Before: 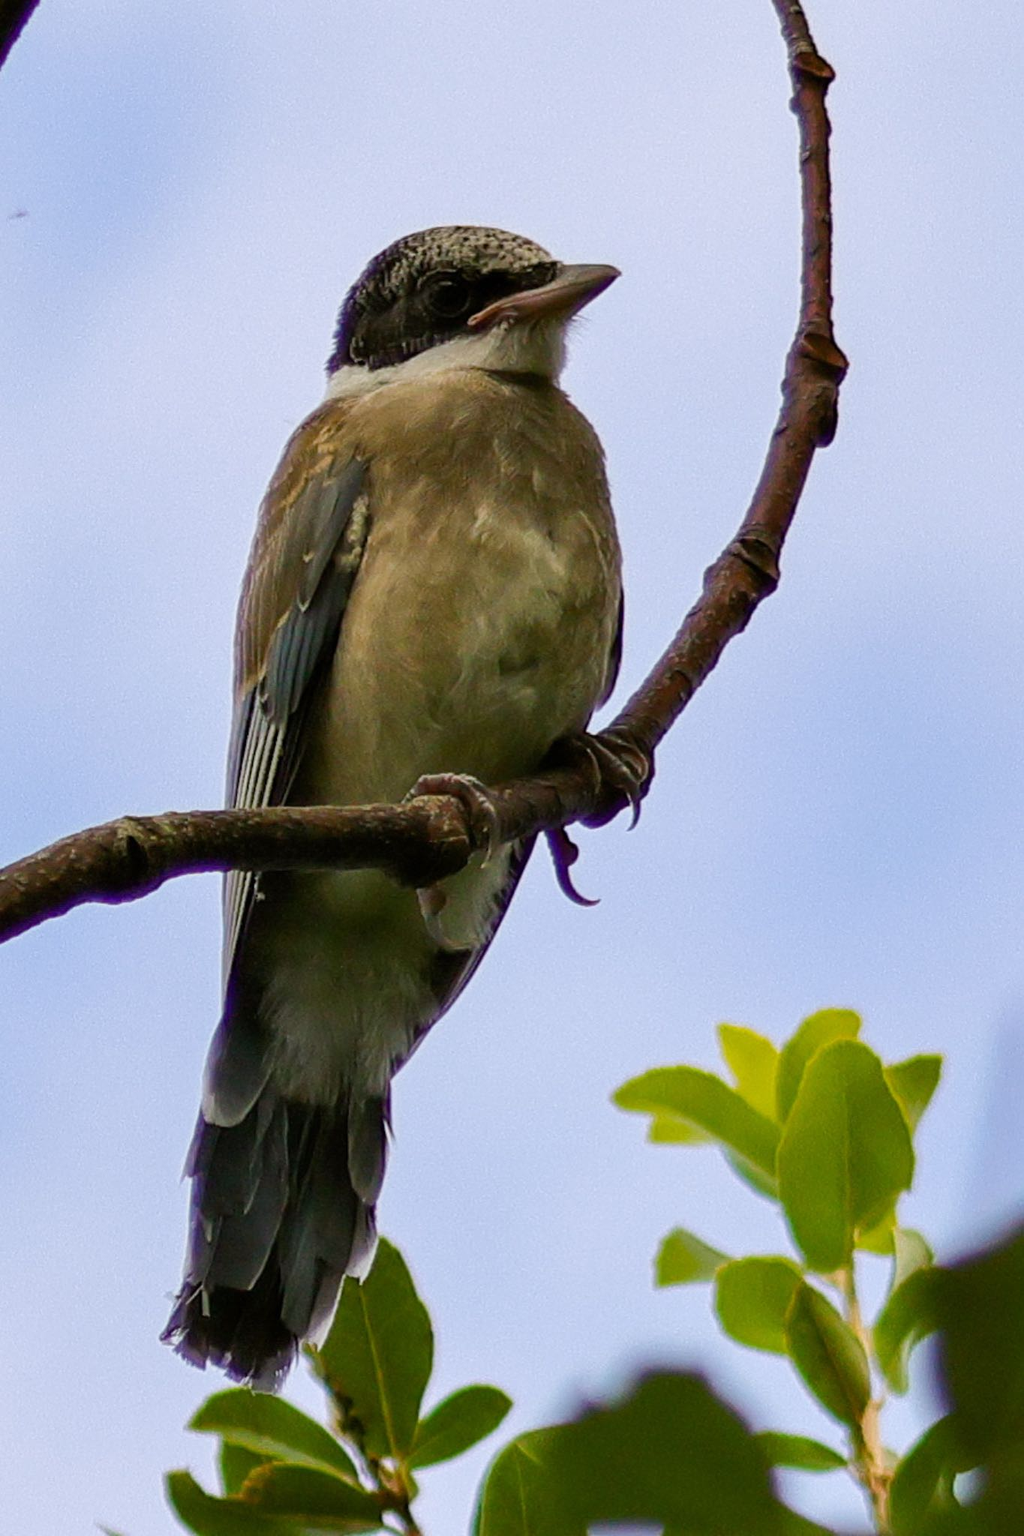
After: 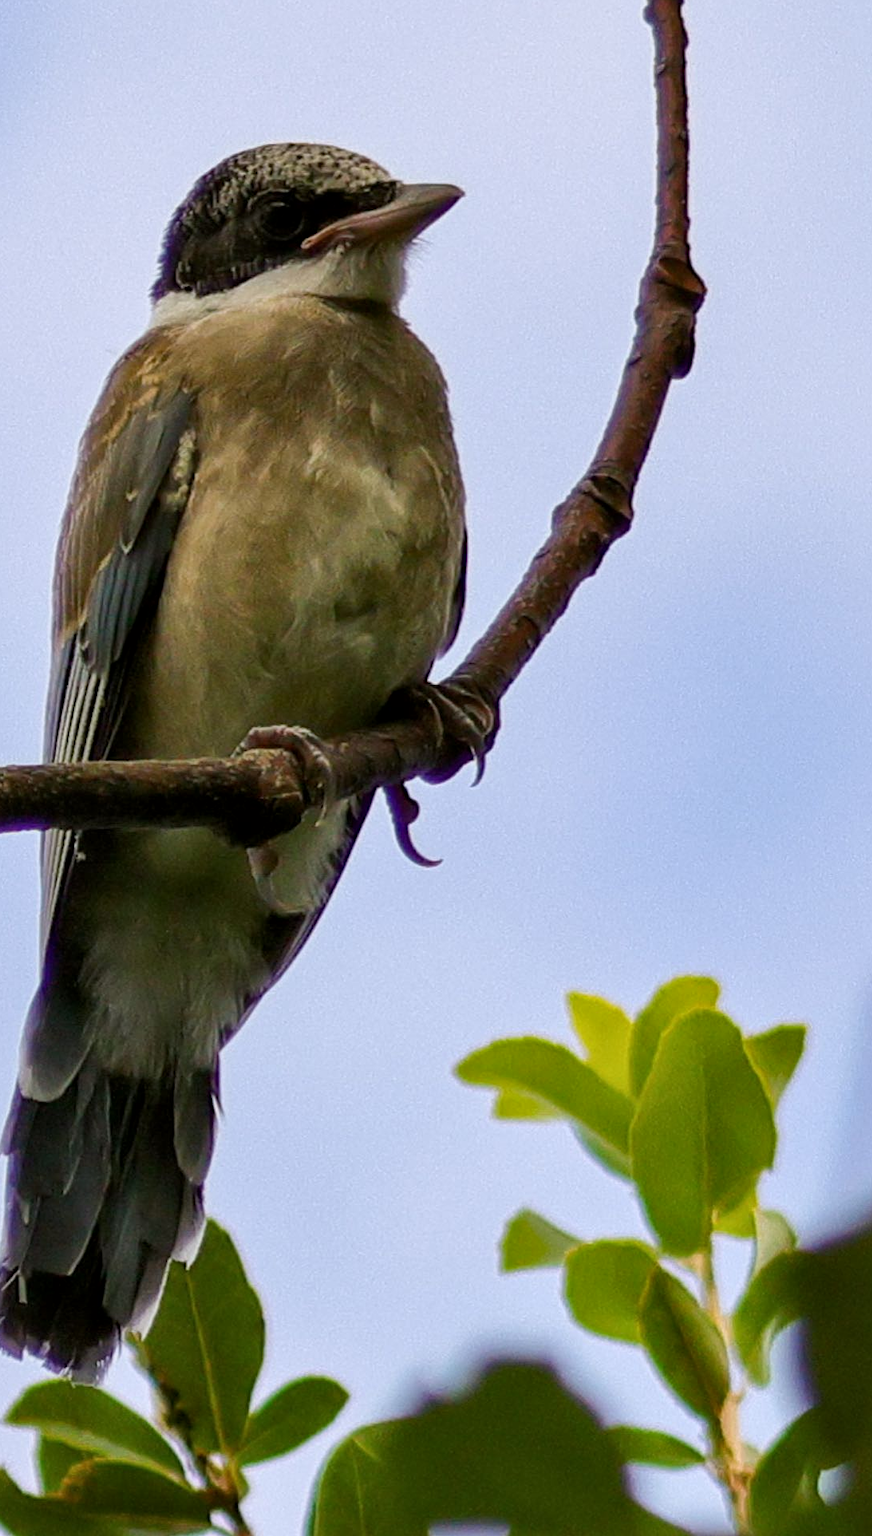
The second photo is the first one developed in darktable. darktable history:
local contrast: mode bilateral grid, contrast 19, coarseness 49, detail 119%, midtone range 0.2
crop and rotate: left 18.034%, top 5.998%, right 1.76%
